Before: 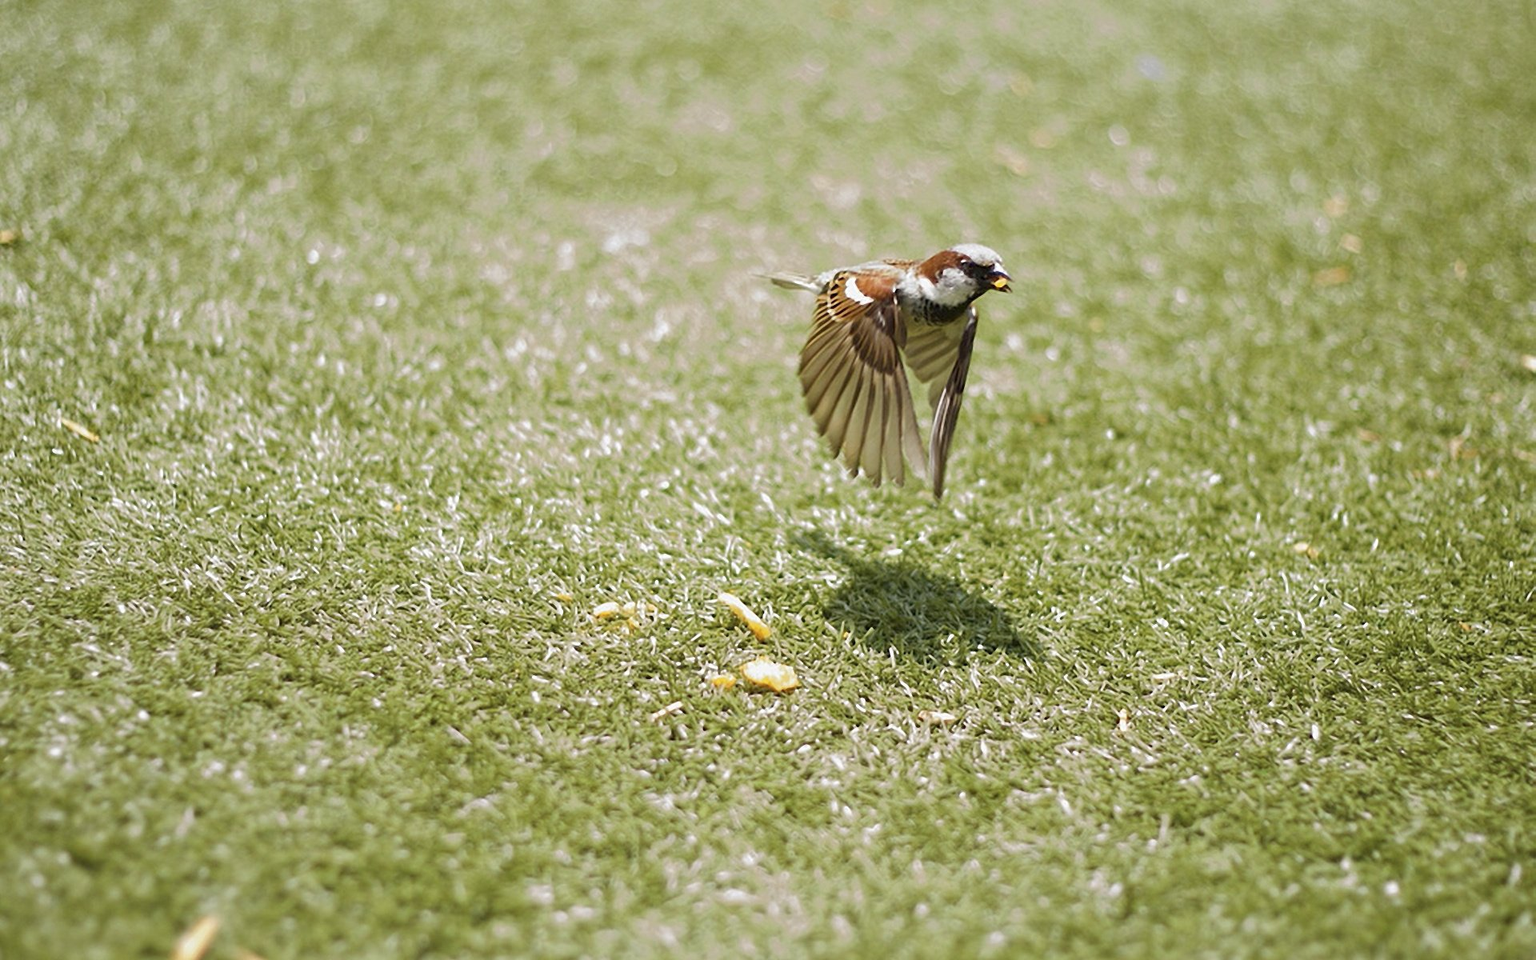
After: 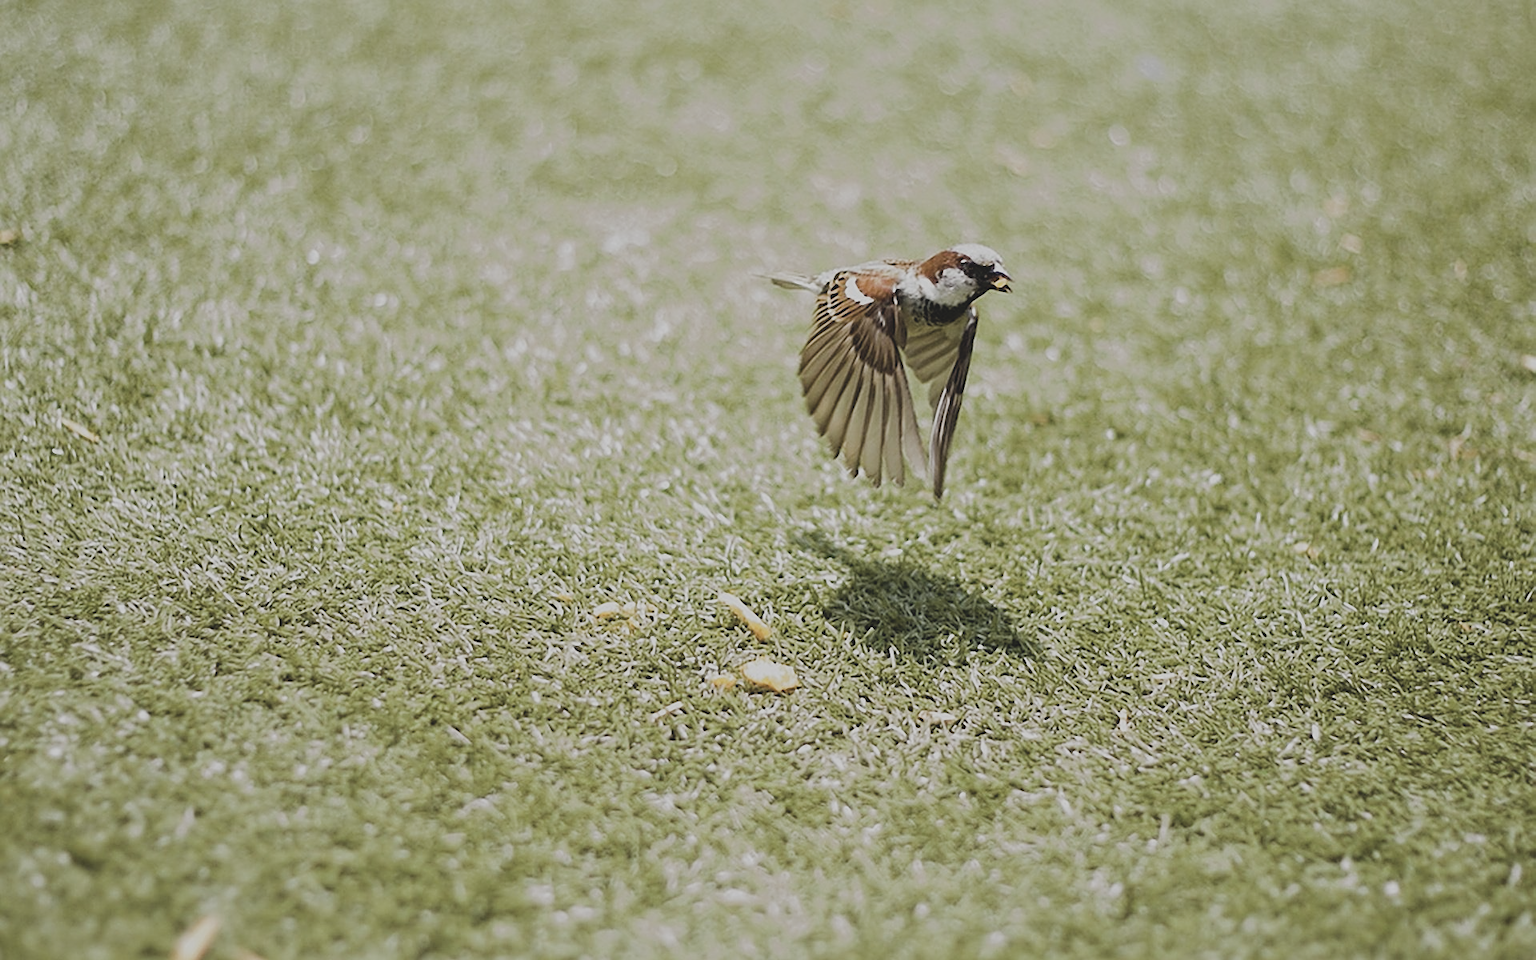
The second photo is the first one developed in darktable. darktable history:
contrast brightness saturation: contrast -0.26, saturation -0.43
sharpen: on, module defaults
levels: levels [0.031, 0.5, 0.969]
sigmoid: on, module defaults
